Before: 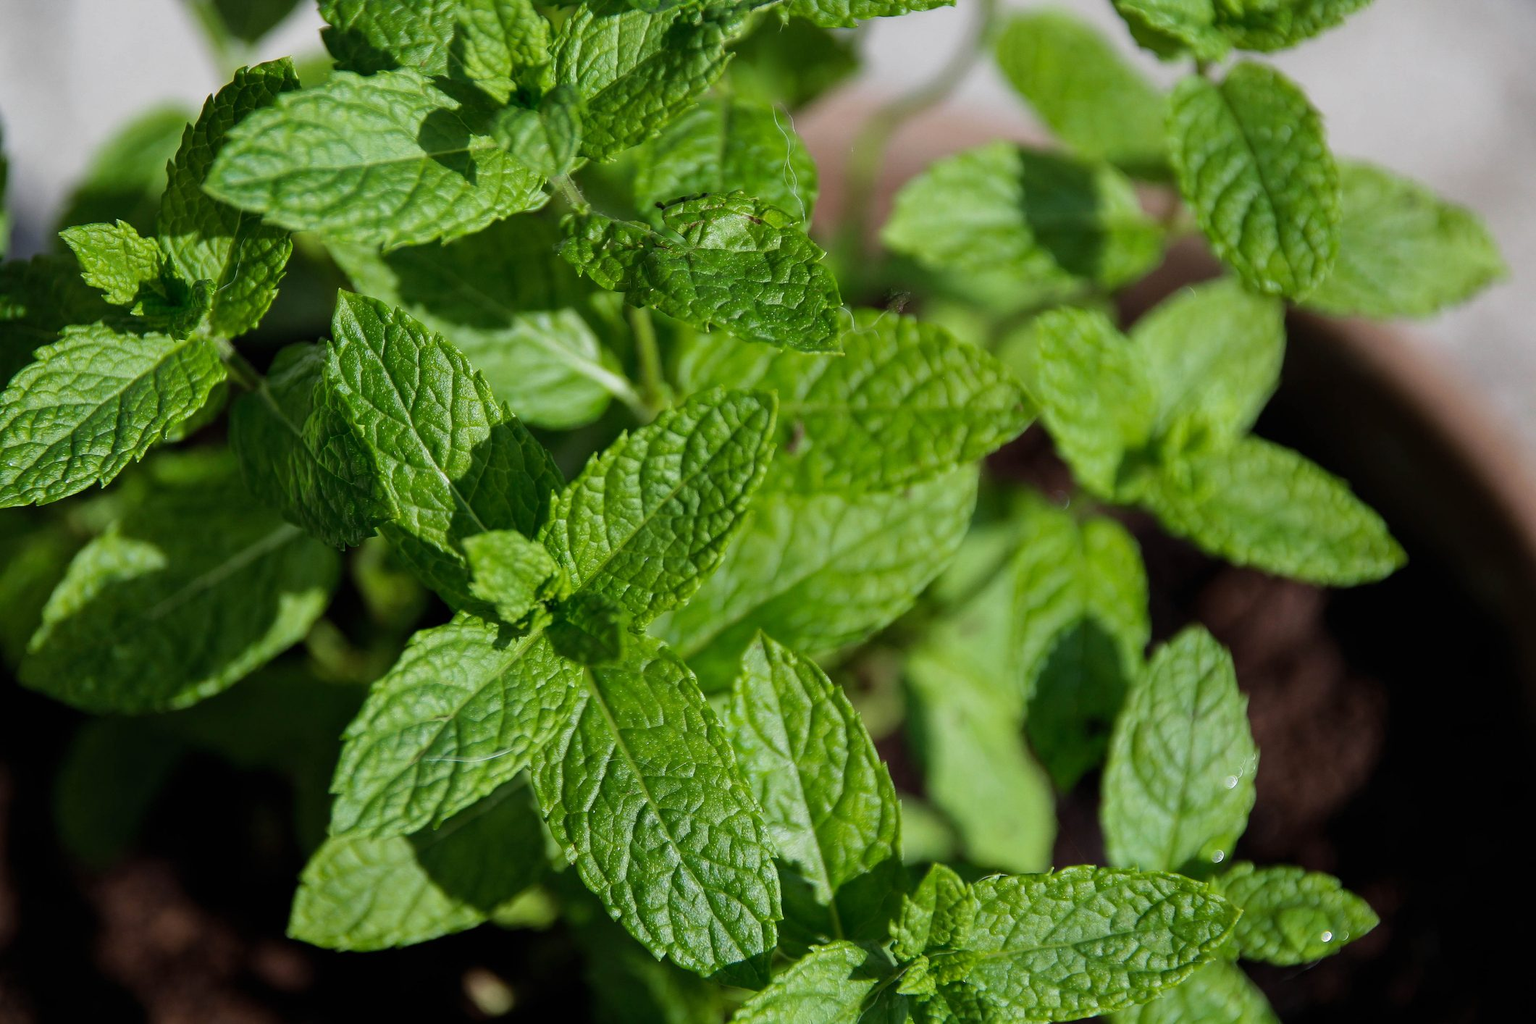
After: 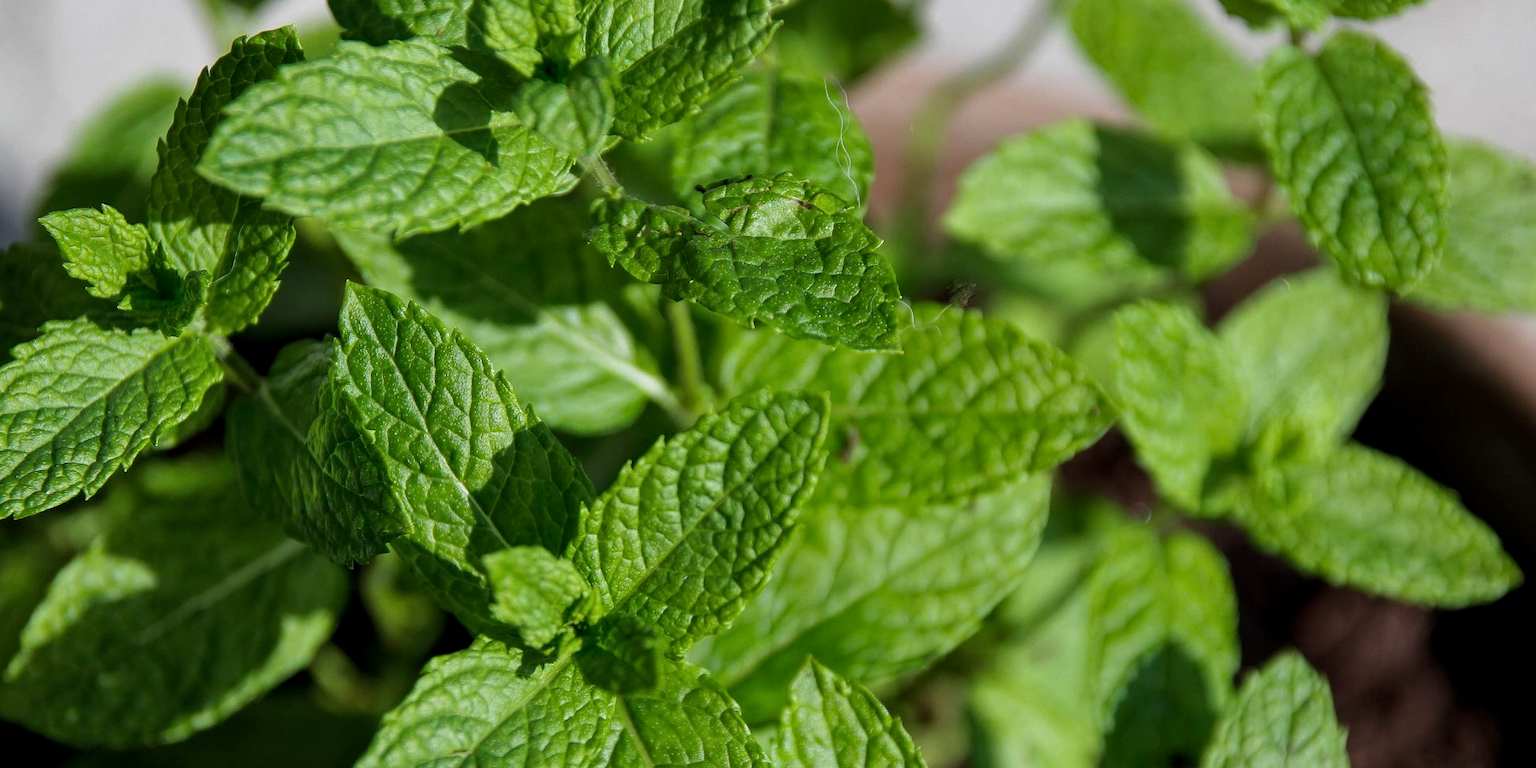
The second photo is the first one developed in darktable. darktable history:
local contrast: highlights 105%, shadows 102%, detail 119%, midtone range 0.2
crop: left 1.577%, top 3.381%, right 7.552%, bottom 28.436%
